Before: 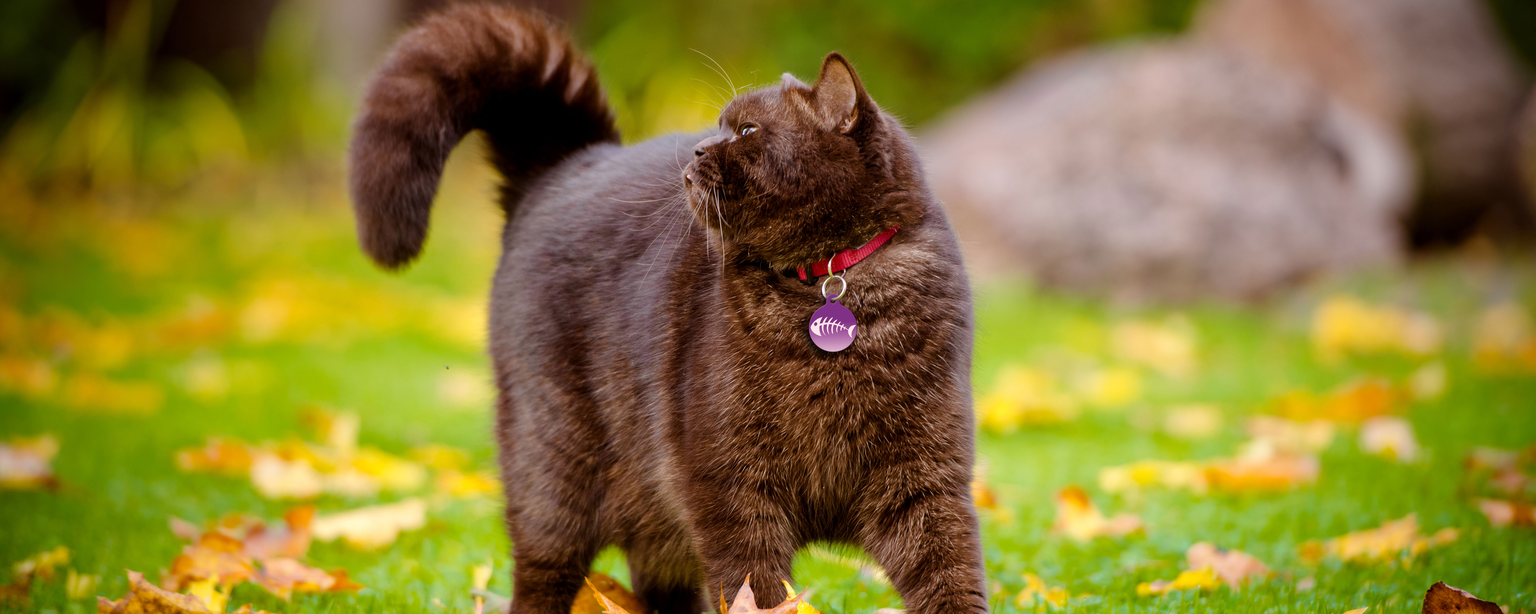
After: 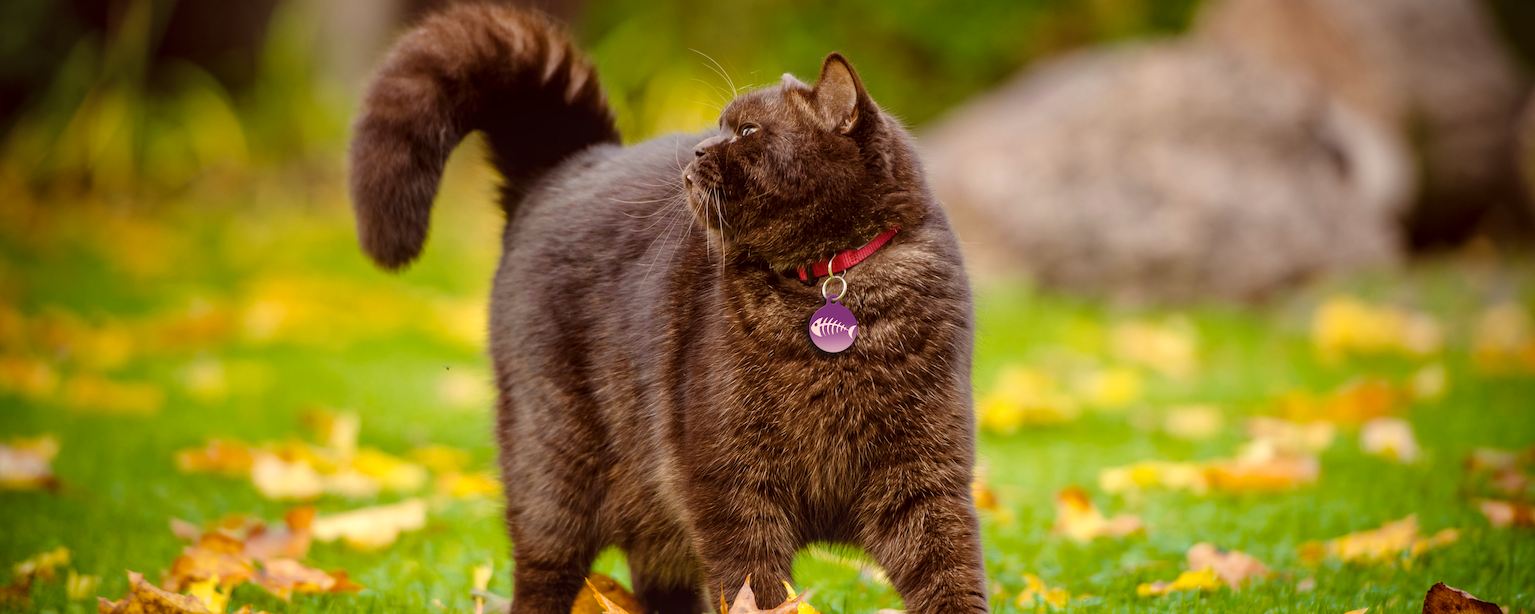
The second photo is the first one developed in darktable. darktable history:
color balance: lift [1.005, 1.002, 0.998, 0.998], gamma [1, 1.021, 1.02, 0.979], gain [0.923, 1.066, 1.056, 0.934]
local contrast: on, module defaults
